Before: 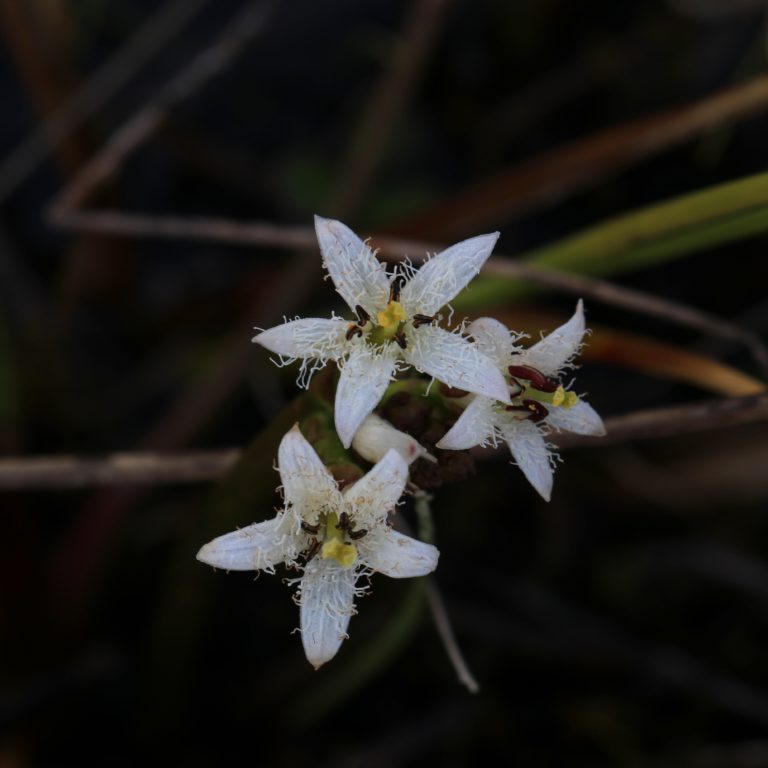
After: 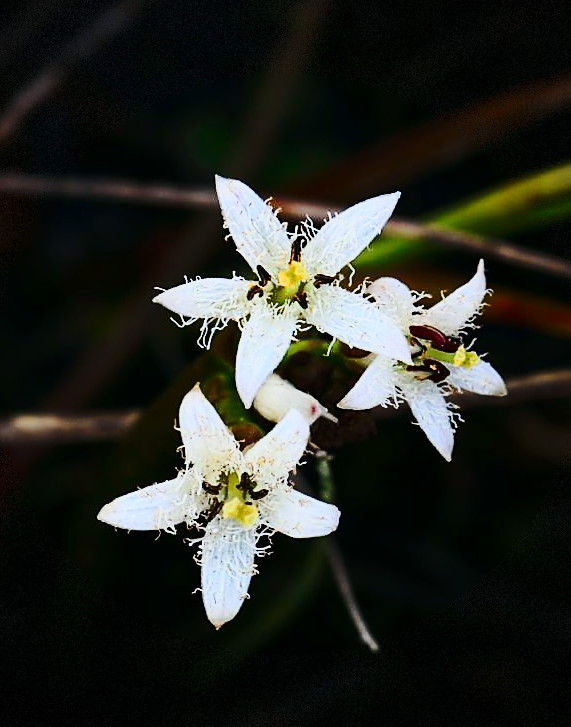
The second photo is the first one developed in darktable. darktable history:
vignetting: dithering 8-bit output, unbound false
contrast brightness saturation: contrast 0.051
crop and rotate: left 12.982%, top 5.267%, right 12.566%
sharpen: radius 1.362, amount 1.247, threshold 0.823
tone curve: curves: ch0 [(0, 0) (0.114, 0.083) (0.303, 0.285) (0.447, 0.51) (0.602, 0.697) (0.772, 0.866) (0.999, 0.978)]; ch1 [(0, 0) (0.389, 0.352) (0.458, 0.433) (0.486, 0.474) (0.509, 0.505) (0.535, 0.528) (0.57, 0.579) (0.696, 0.706) (1, 1)]; ch2 [(0, 0) (0.369, 0.388) (0.449, 0.431) (0.501, 0.5) (0.528, 0.527) (0.589, 0.608) (0.697, 0.721) (1, 1)], color space Lab, independent channels, preserve colors none
base curve: curves: ch0 [(0, 0) (0.032, 0.037) (0.105, 0.228) (0.435, 0.76) (0.856, 0.983) (1, 1)], preserve colors none
